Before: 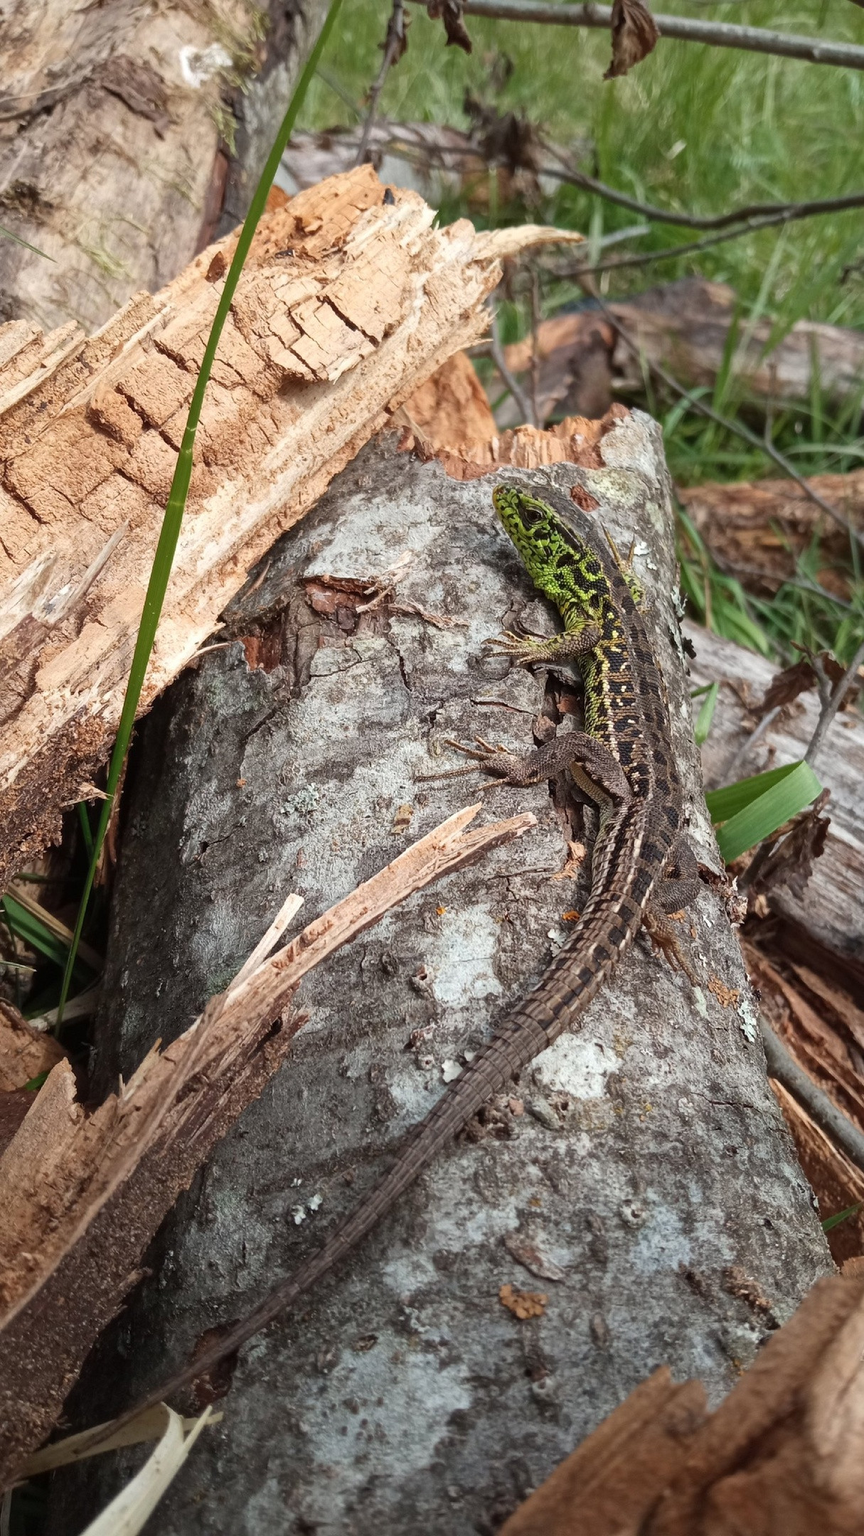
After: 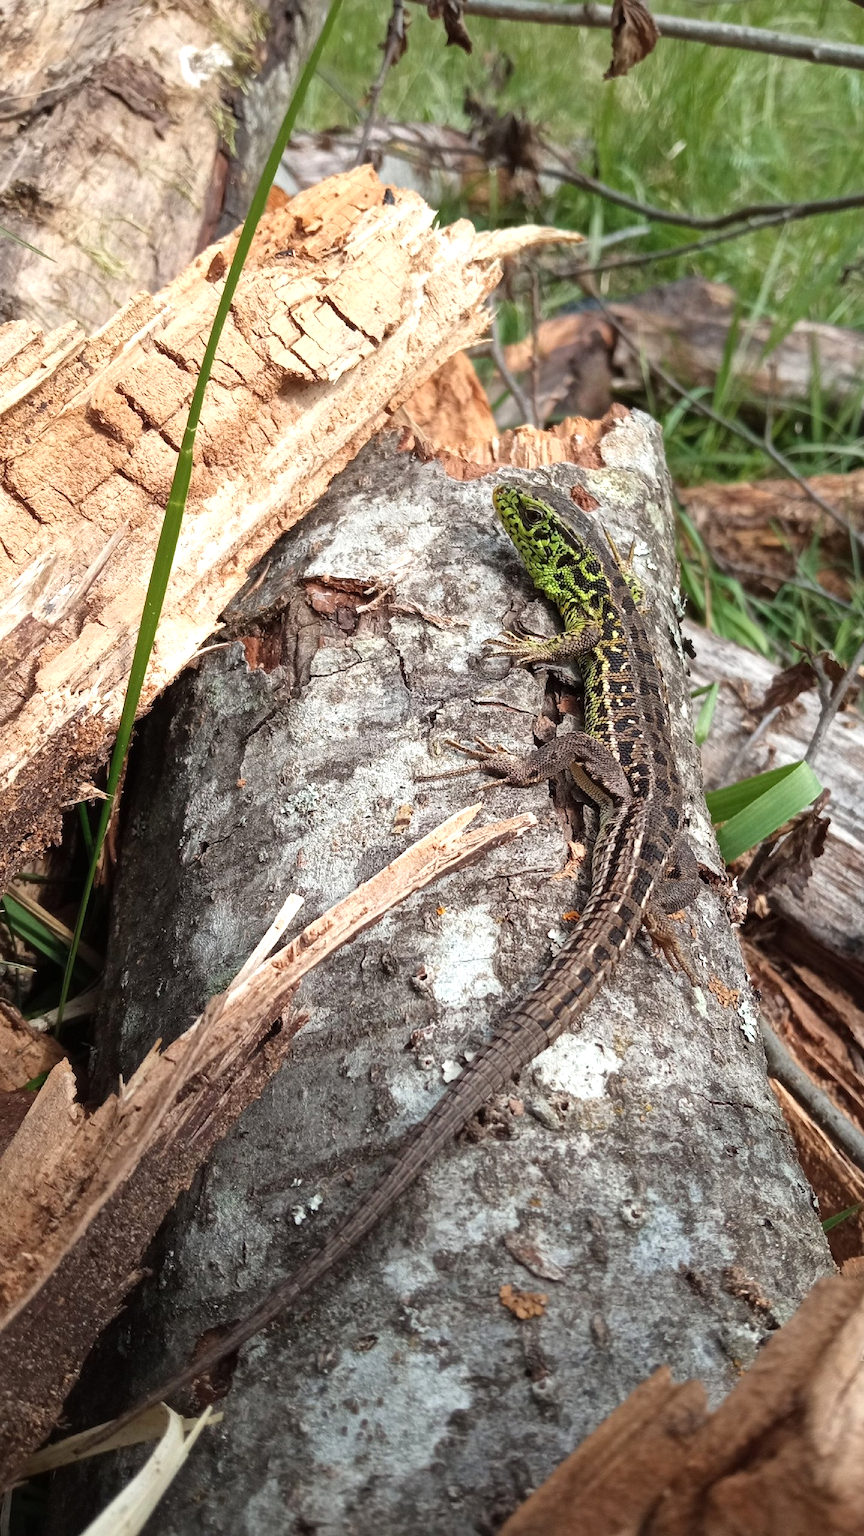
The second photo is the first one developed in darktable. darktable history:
levels: levels [0, 0.498, 1]
tone equalizer: -8 EV -0.413 EV, -7 EV -0.378 EV, -6 EV -0.366 EV, -5 EV -0.202 EV, -3 EV 0.2 EV, -2 EV 0.358 EV, -1 EV 0.376 EV, +0 EV 0.427 EV, smoothing 1
